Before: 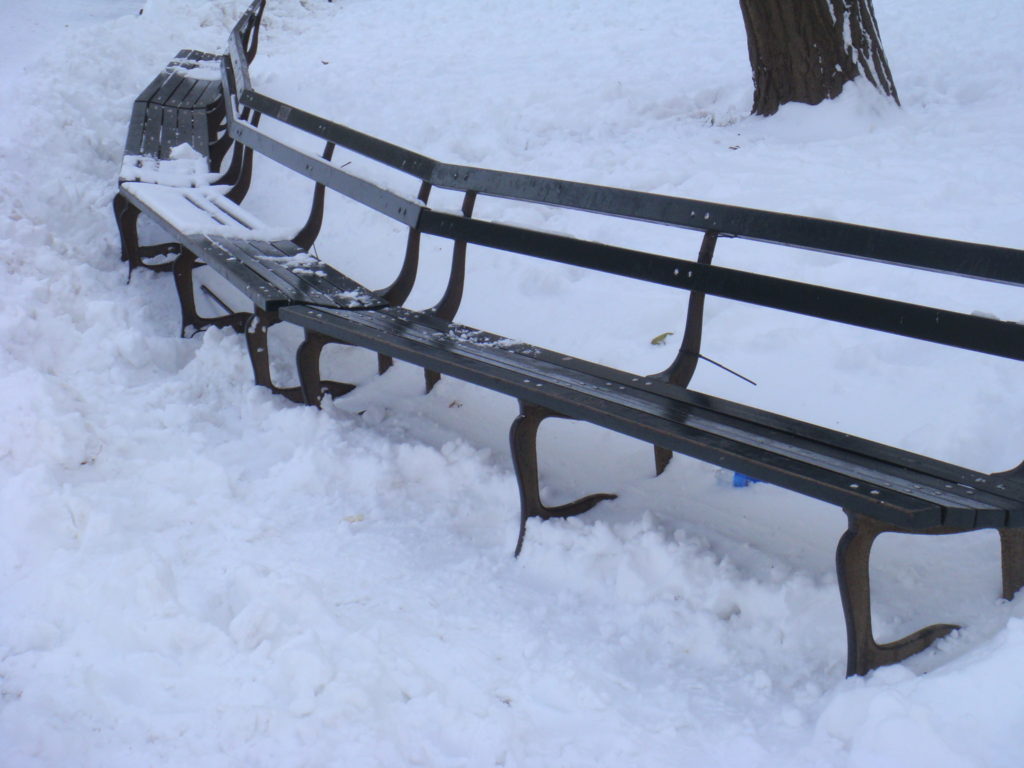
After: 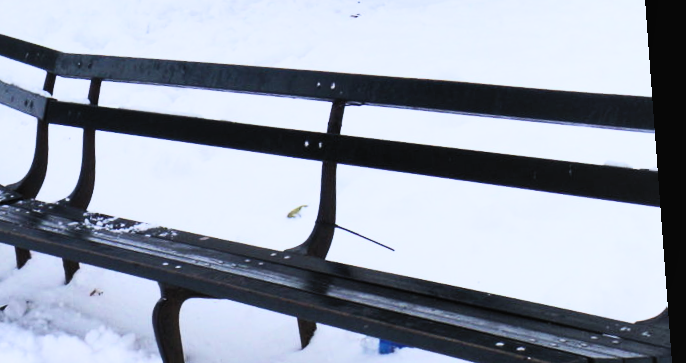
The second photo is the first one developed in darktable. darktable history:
crop: left 36.005%, top 18.293%, right 0.31%, bottom 38.444%
shadows and highlights: low approximation 0.01, soften with gaussian
color balance rgb: shadows fall-off 101%, linear chroma grading › mid-tones 7.63%, perceptual saturation grading › mid-tones 11.68%, mask middle-gray fulcrum 22.45%, global vibrance 10.11%, saturation formula JzAzBz (2021)
filmic rgb: black relative exposure -5 EV, hardness 2.88, contrast 1.1
velvia: strength 51%, mid-tones bias 0.51
contrast brightness saturation: contrast 0.57, brightness 0.57, saturation -0.34
rotate and perspective: rotation -4.25°, automatic cropping off
